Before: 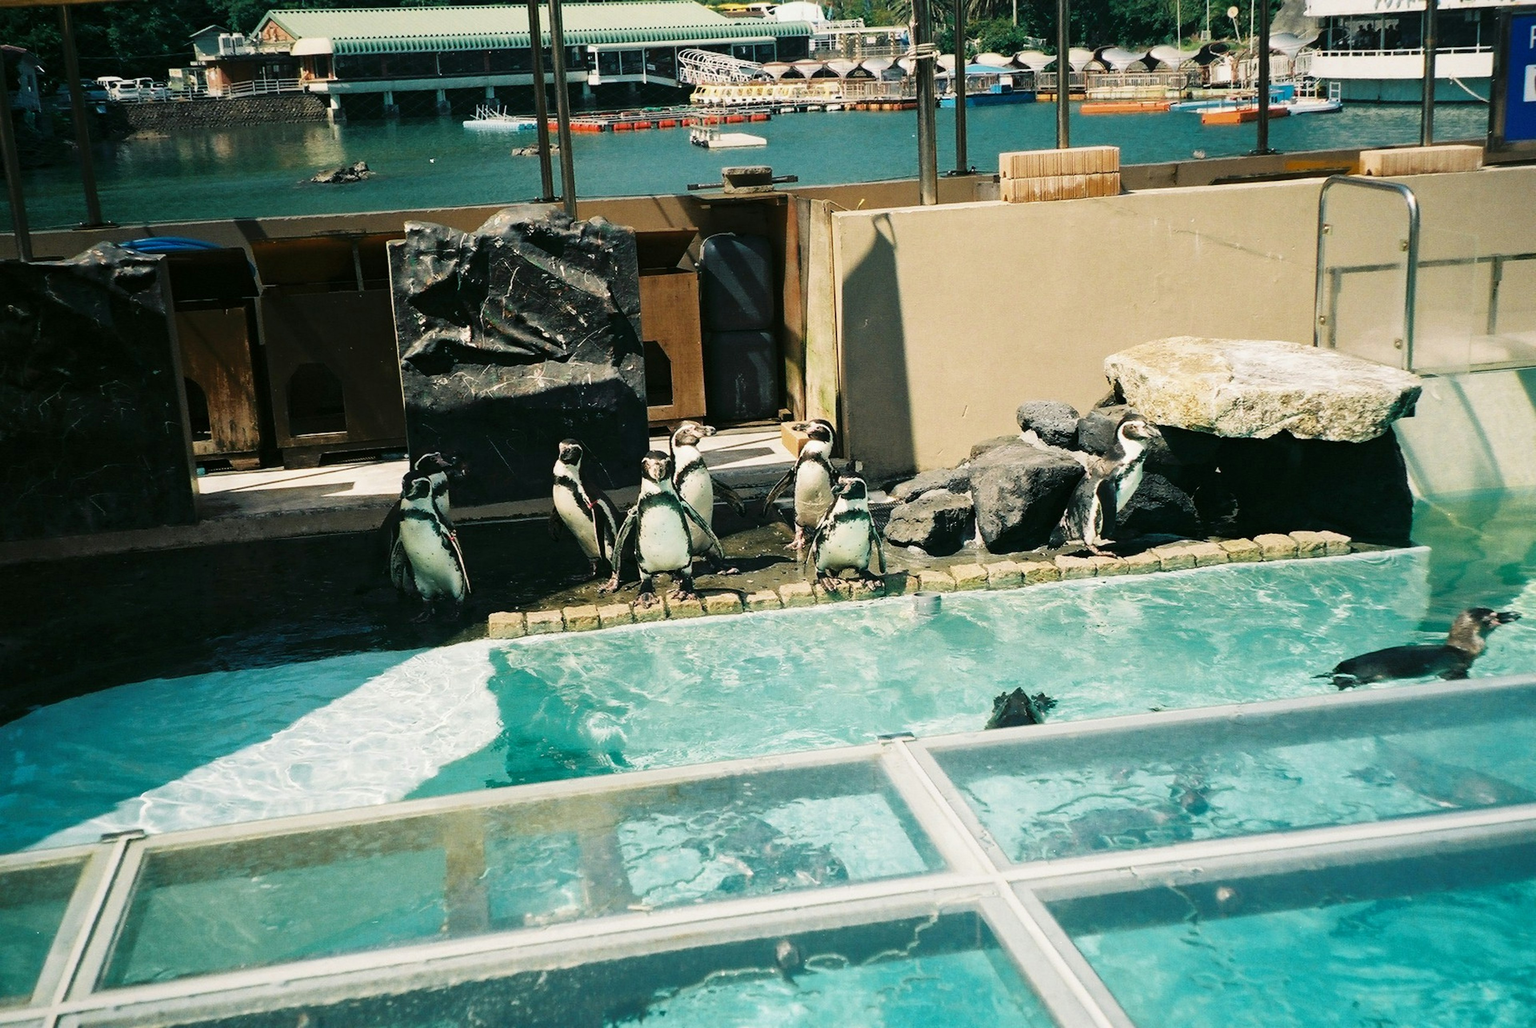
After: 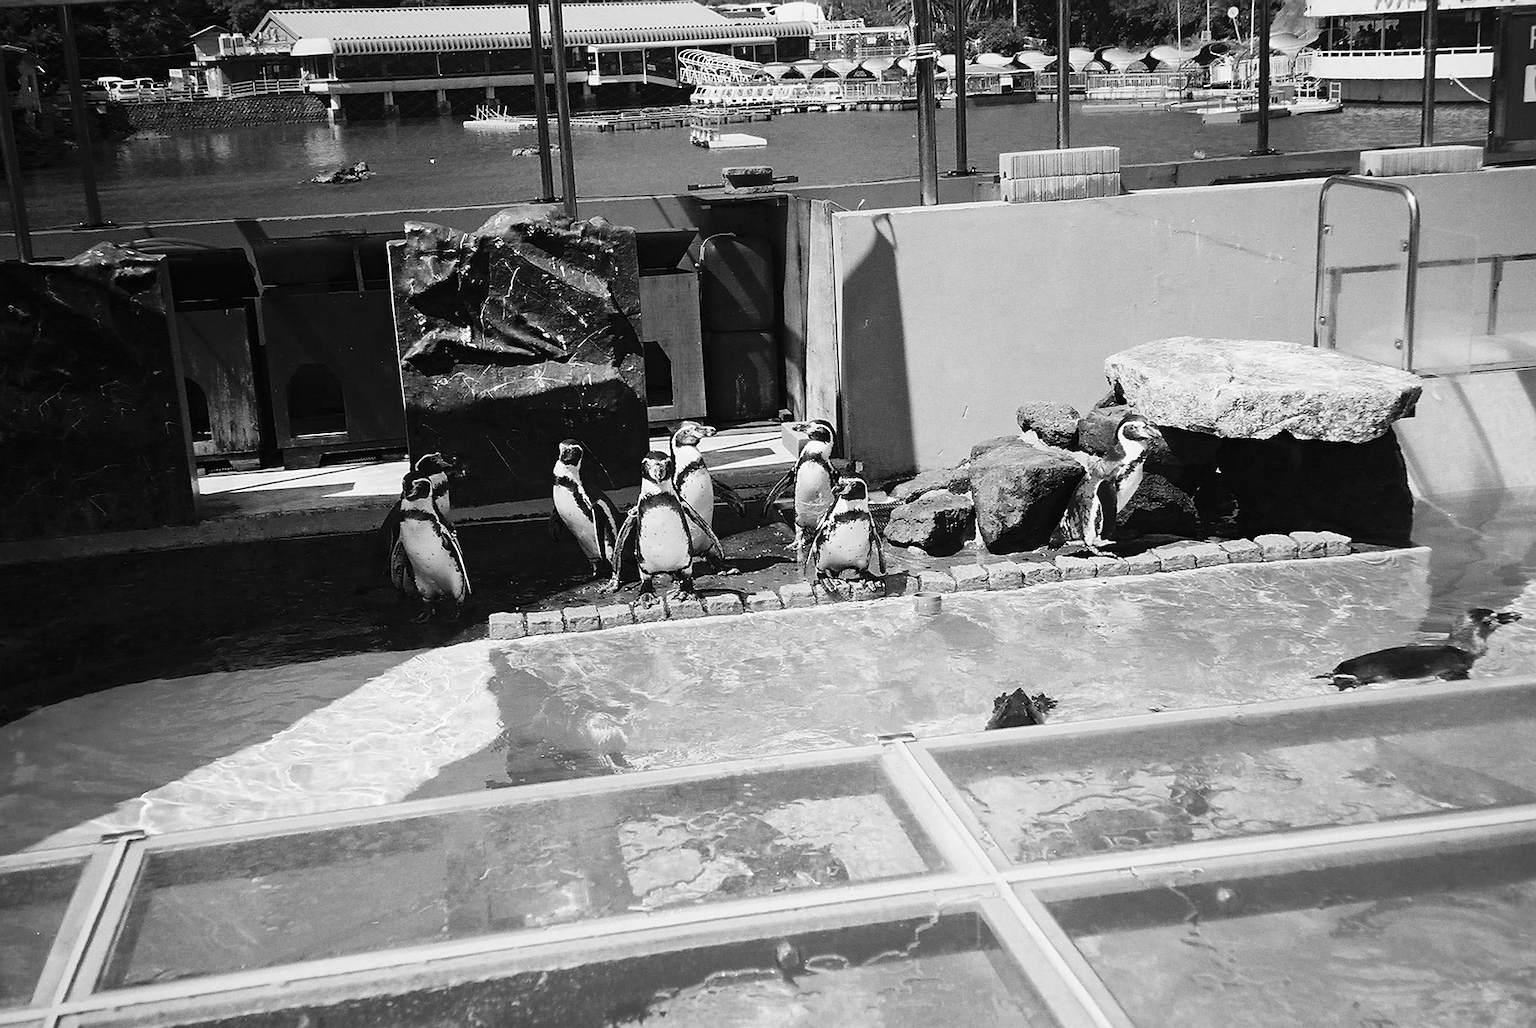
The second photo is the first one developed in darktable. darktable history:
sharpen: radius 2.676, amount 0.669
monochrome: on, module defaults
